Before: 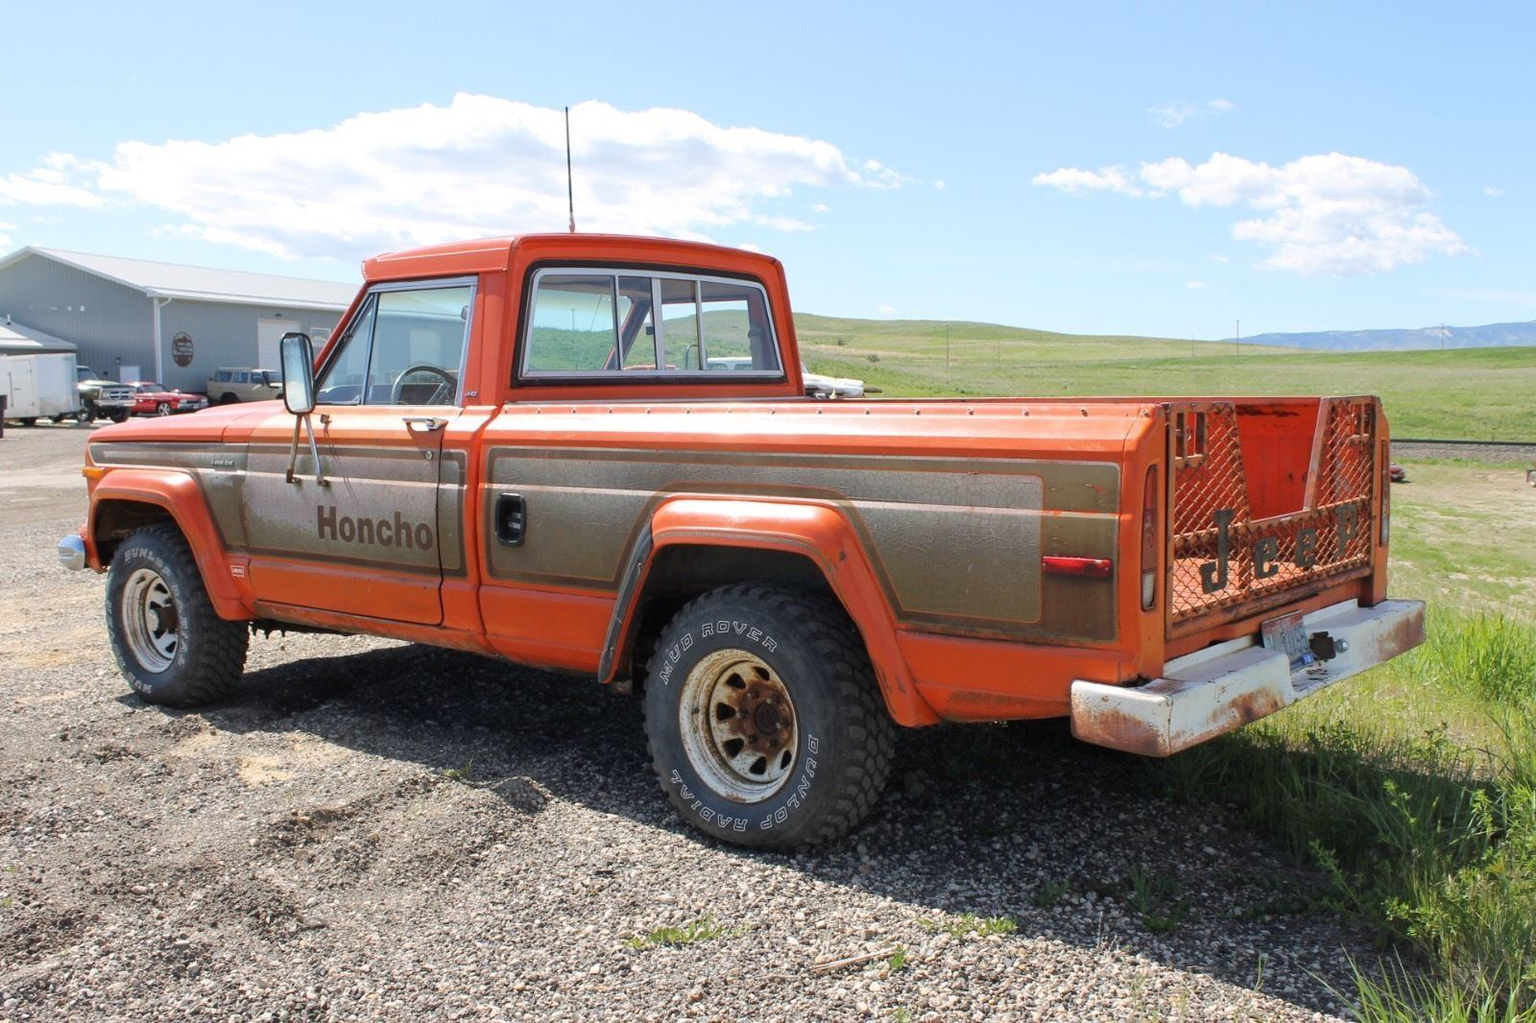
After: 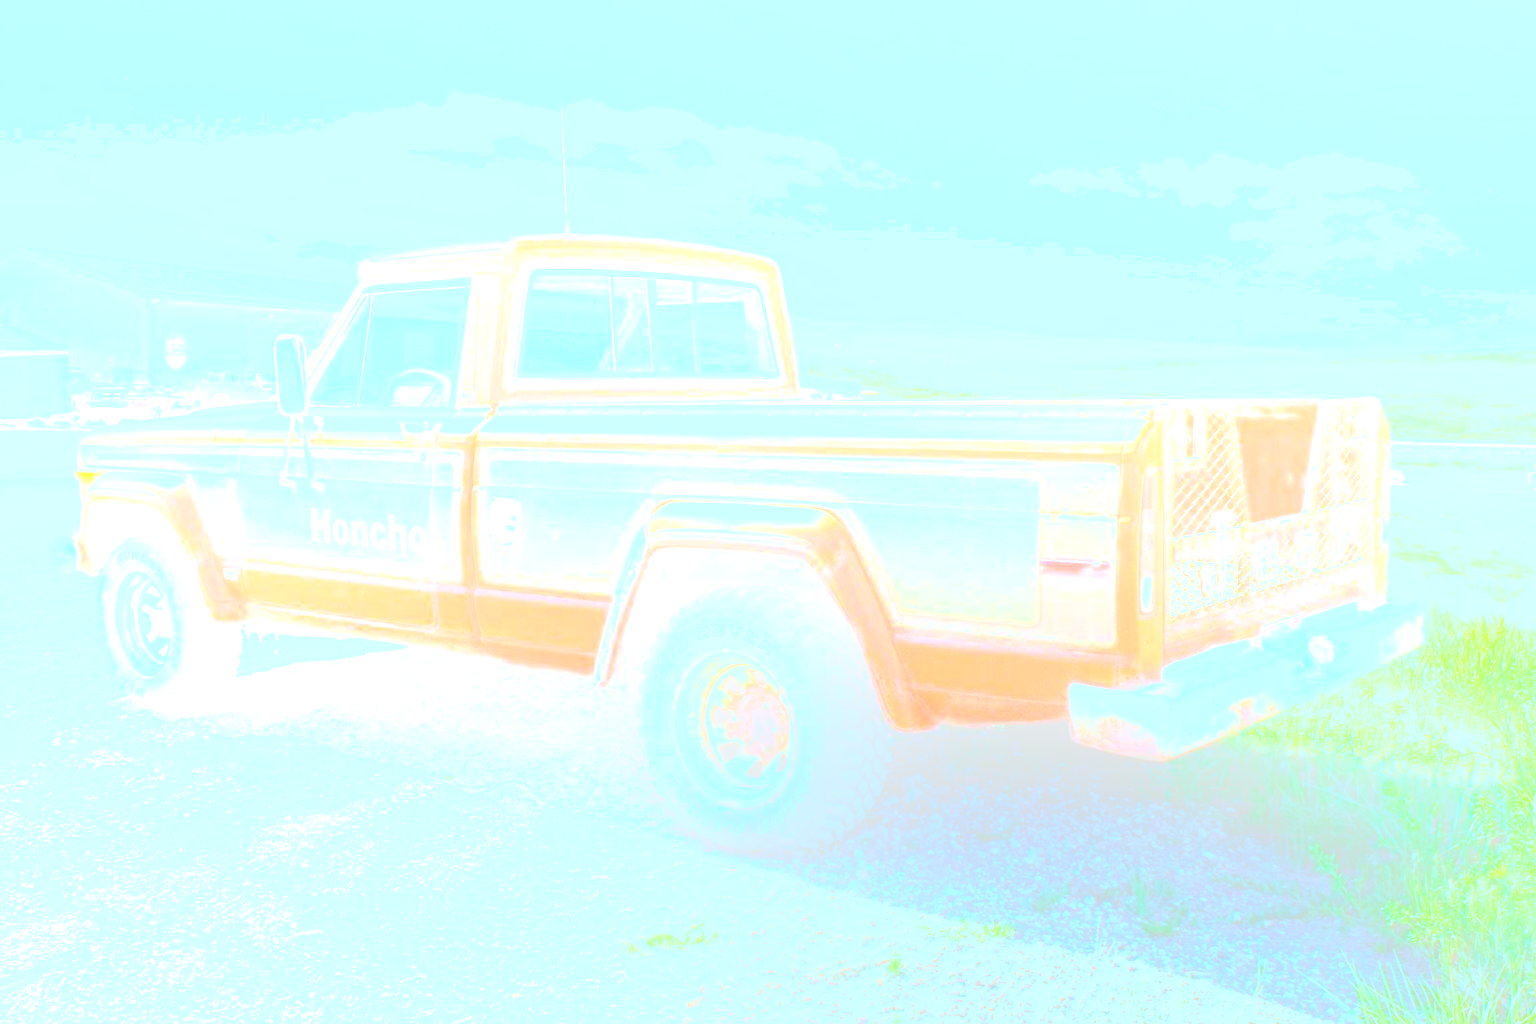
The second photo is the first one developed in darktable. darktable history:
base curve: curves: ch0 [(0, 0) (0, 0.001) (0.001, 0.001) (0.004, 0.002) (0.007, 0.004) (0.015, 0.013) (0.033, 0.045) (0.052, 0.096) (0.075, 0.17) (0.099, 0.241) (0.163, 0.42) (0.219, 0.55) (0.259, 0.616) (0.327, 0.722) (0.365, 0.765) (0.522, 0.873) (0.547, 0.881) (0.689, 0.919) (0.826, 0.952) (1, 1)], preserve colors none
crop and rotate: left 0.614%, top 0.179%, bottom 0.309%
white balance: red 1.009, blue 1.027
exposure: compensate highlight preservation false
color balance: mode lift, gamma, gain (sRGB), lift [0.997, 0.979, 1.021, 1.011], gamma [1, 1.084, 0.916, 0.998], gain [1, 0.87, 1.13, 1.101], contrast 4.55%, contrast fulcrum 38.24%, output saturation 104.09%
bloom: size 70%, threshold 25%, strength 70%
color correction: highlights a* -10.69, highlights b* -19.19
shadows and highlights: on, module defaults
